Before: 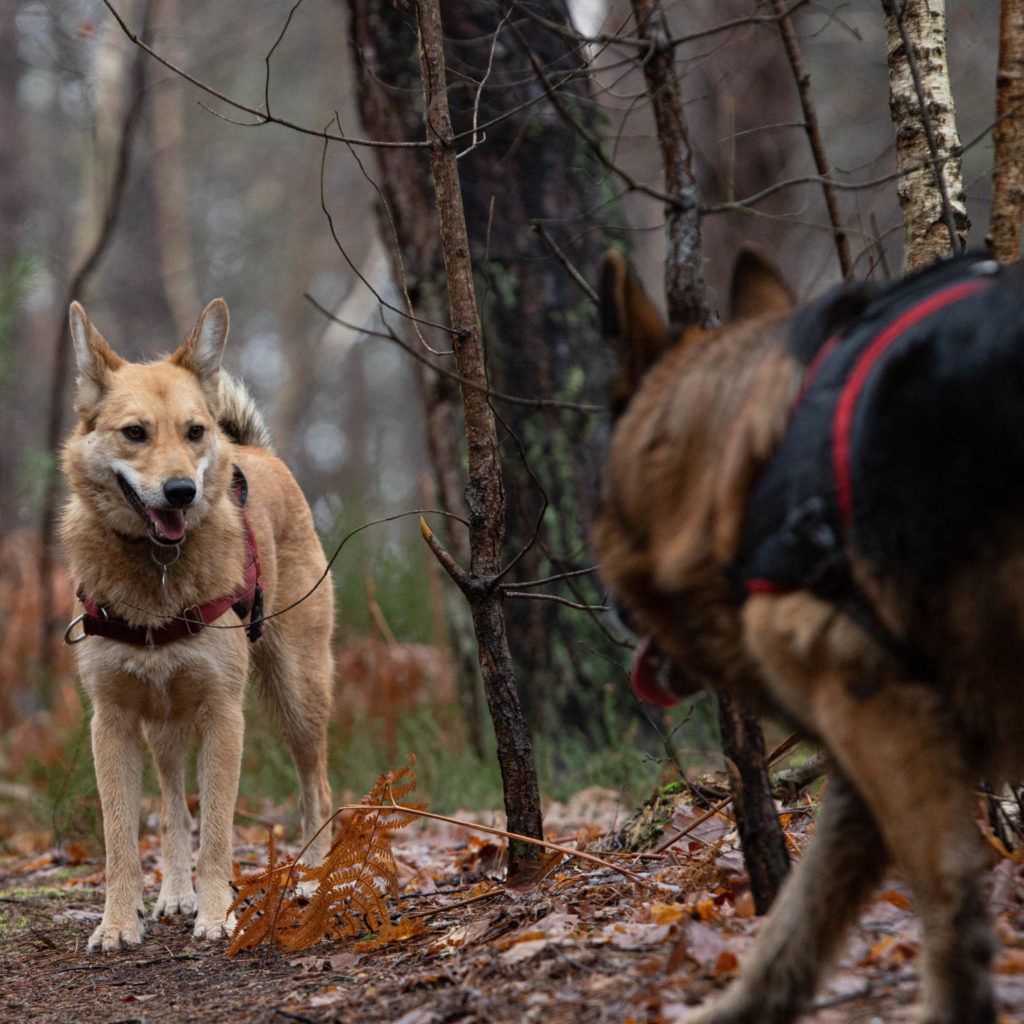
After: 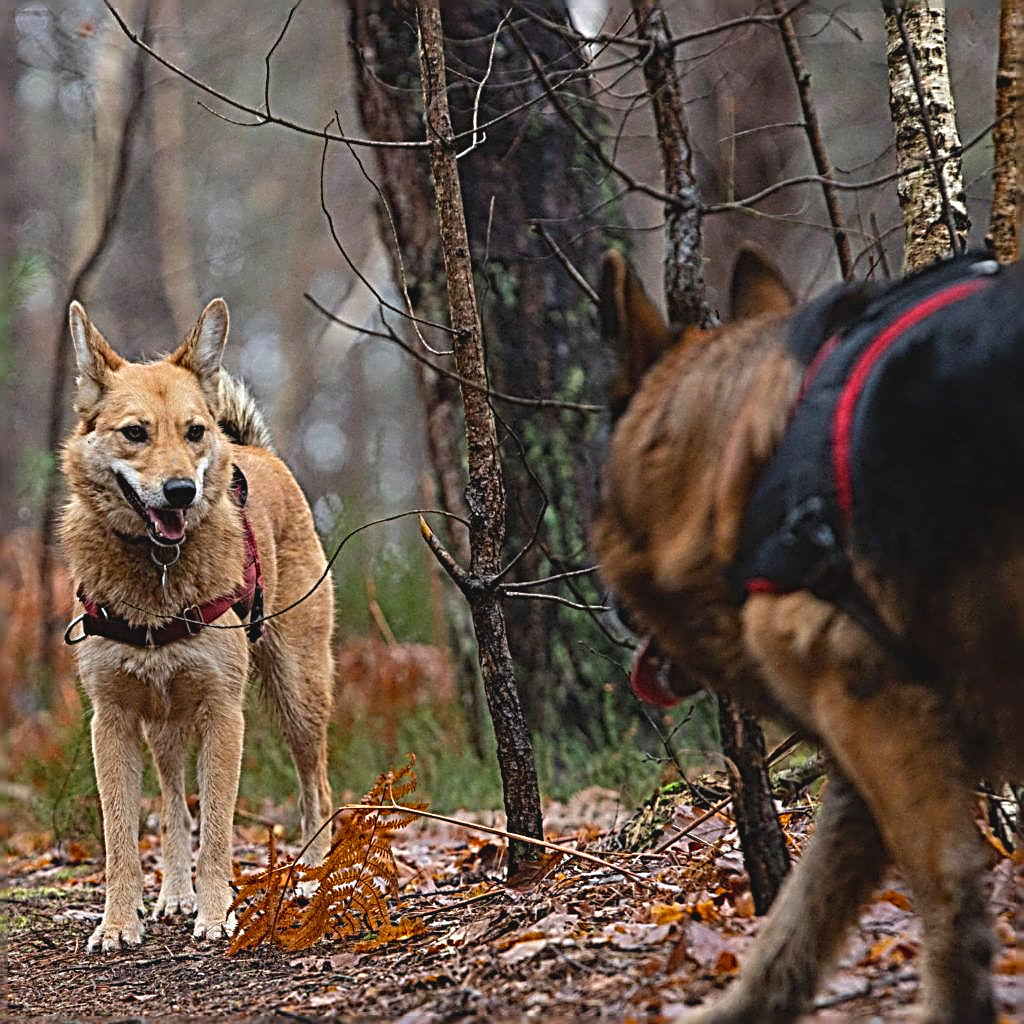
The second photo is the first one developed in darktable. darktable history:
sharpen: radius 3.18, amount 1.736
color balance rgb: global offset › luminance 0.471%, perceptual saturation grading › global saturation 19.542%, perceptual brilliance grading › mid-tones 9.085%, perceptual brilliance grading › shadows 15.44%, global vibrance 9.478%
